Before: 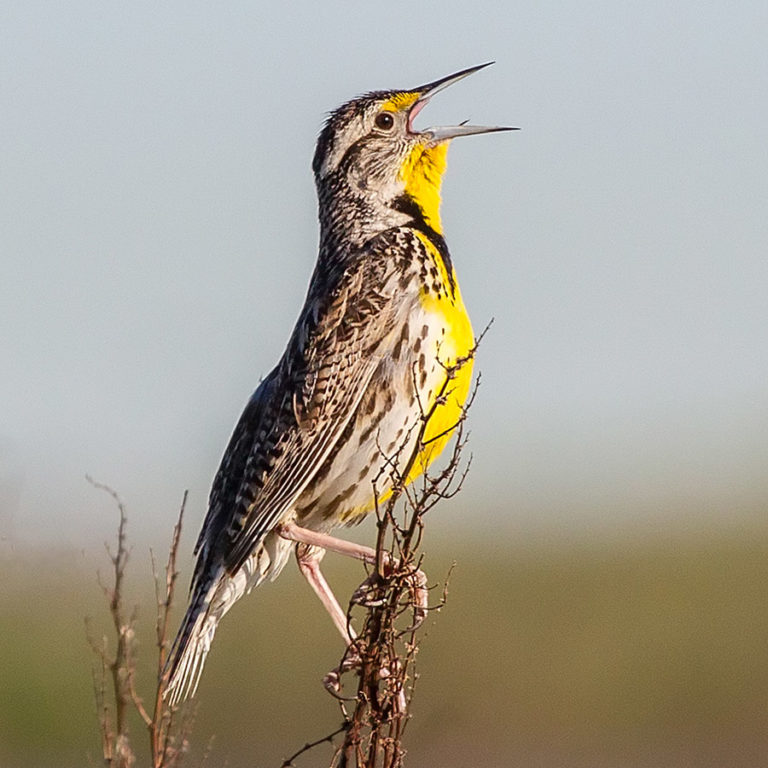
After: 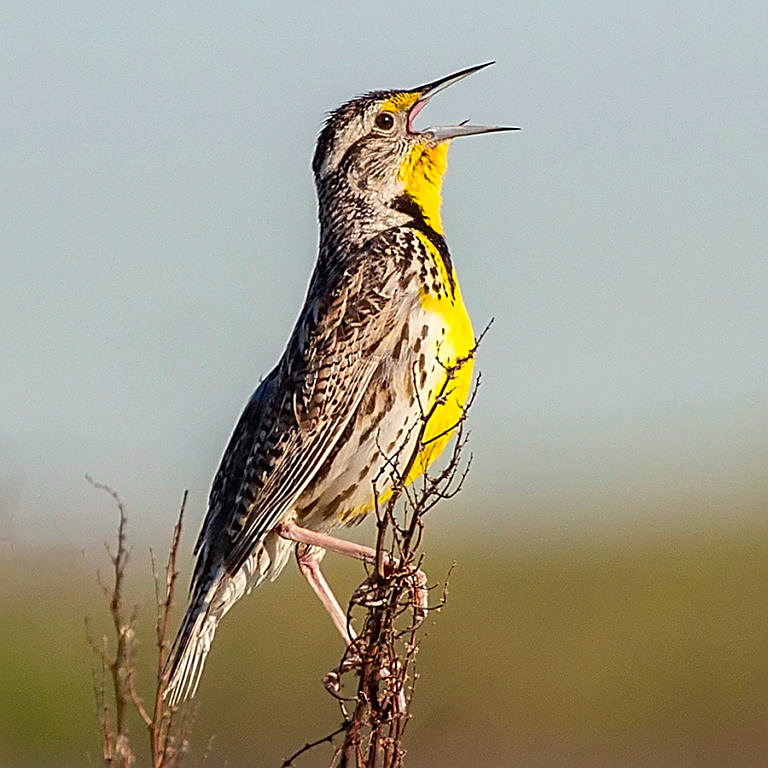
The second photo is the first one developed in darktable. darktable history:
haze removal: compatibility mode true, adaptive false
sharpen: on, module defaults
color calibration: output R [0.972, 0.068, -0.094, 0], output G [-0.178, 1.216, -0.086, 0], output B [0.095, -0.136, 0.98, 0], illuminant same as pipeline (D50), adaptation XYZ, x 0.346, y 0.358, temperature 5019.92 K
